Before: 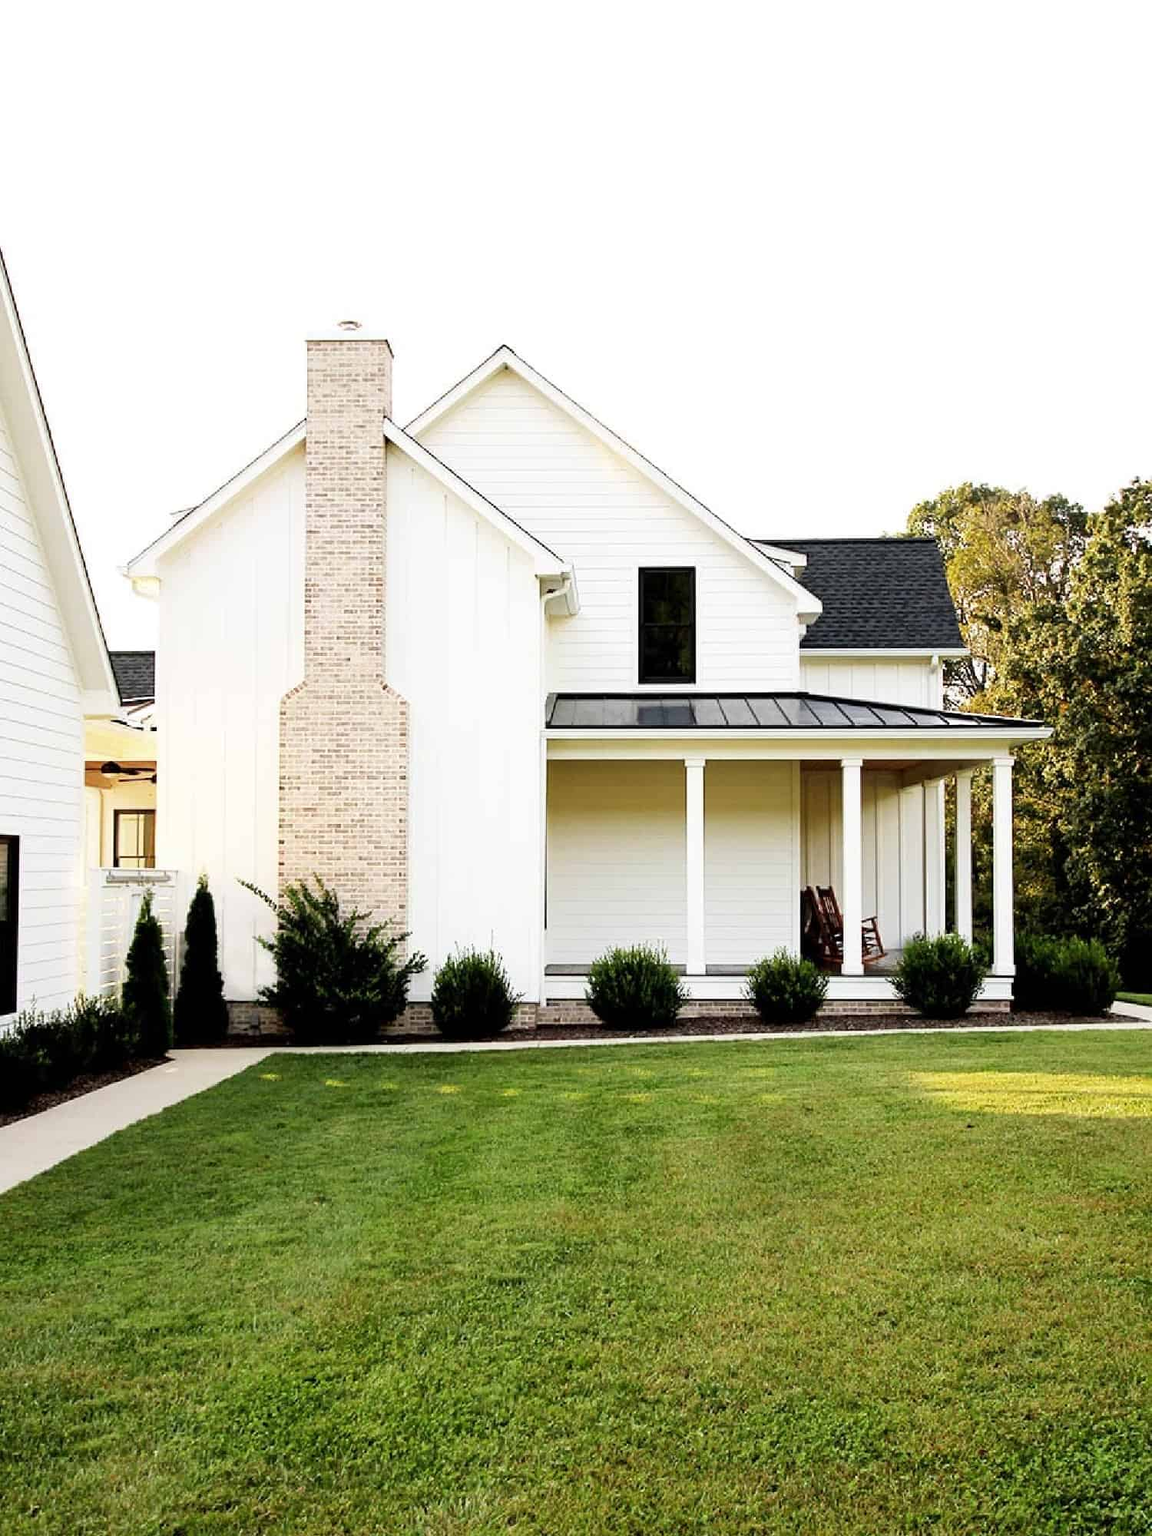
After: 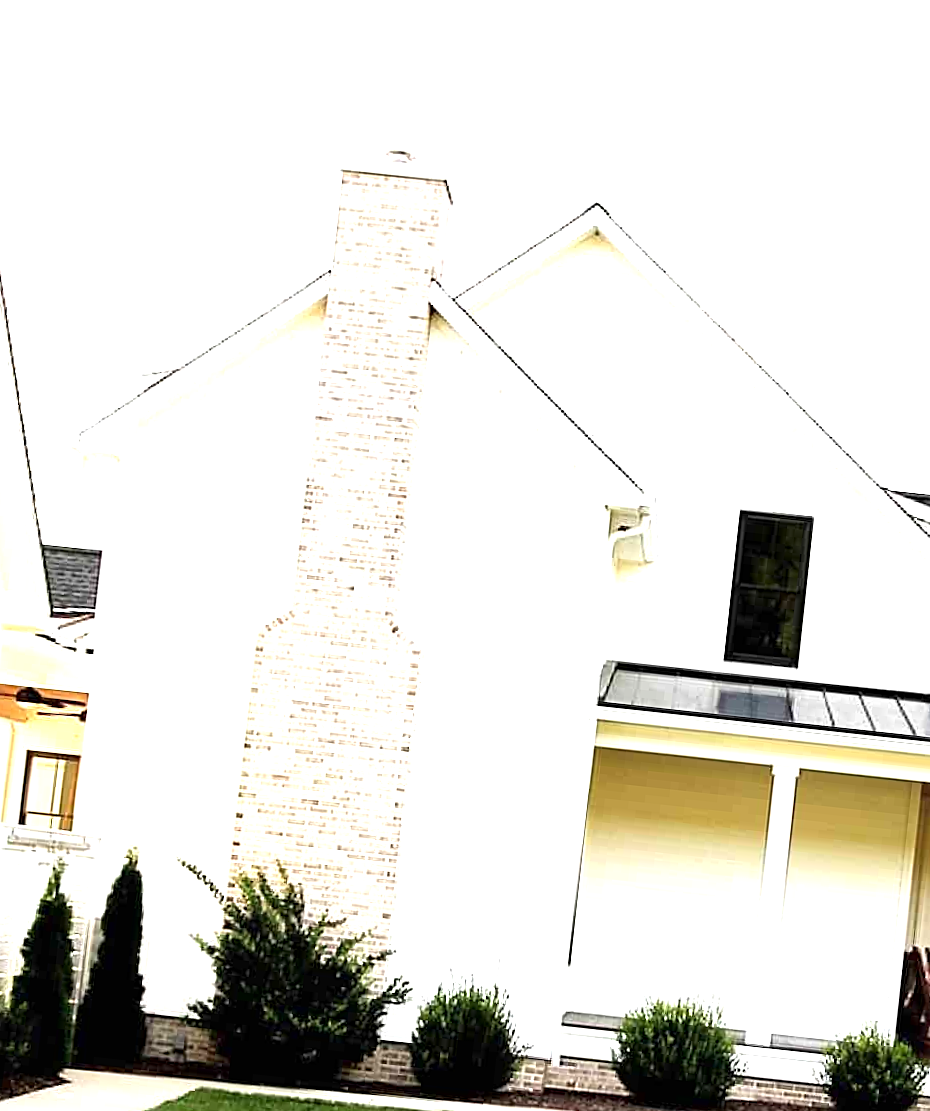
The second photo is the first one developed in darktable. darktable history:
crop and rotate: angle -6.19°, left 2.151%, top 6.744%, right 27.265%, bottom 30.043%
exposure: exposure 0.943 EV, compensate highlight preservation false
sharpen: on, module defaults
